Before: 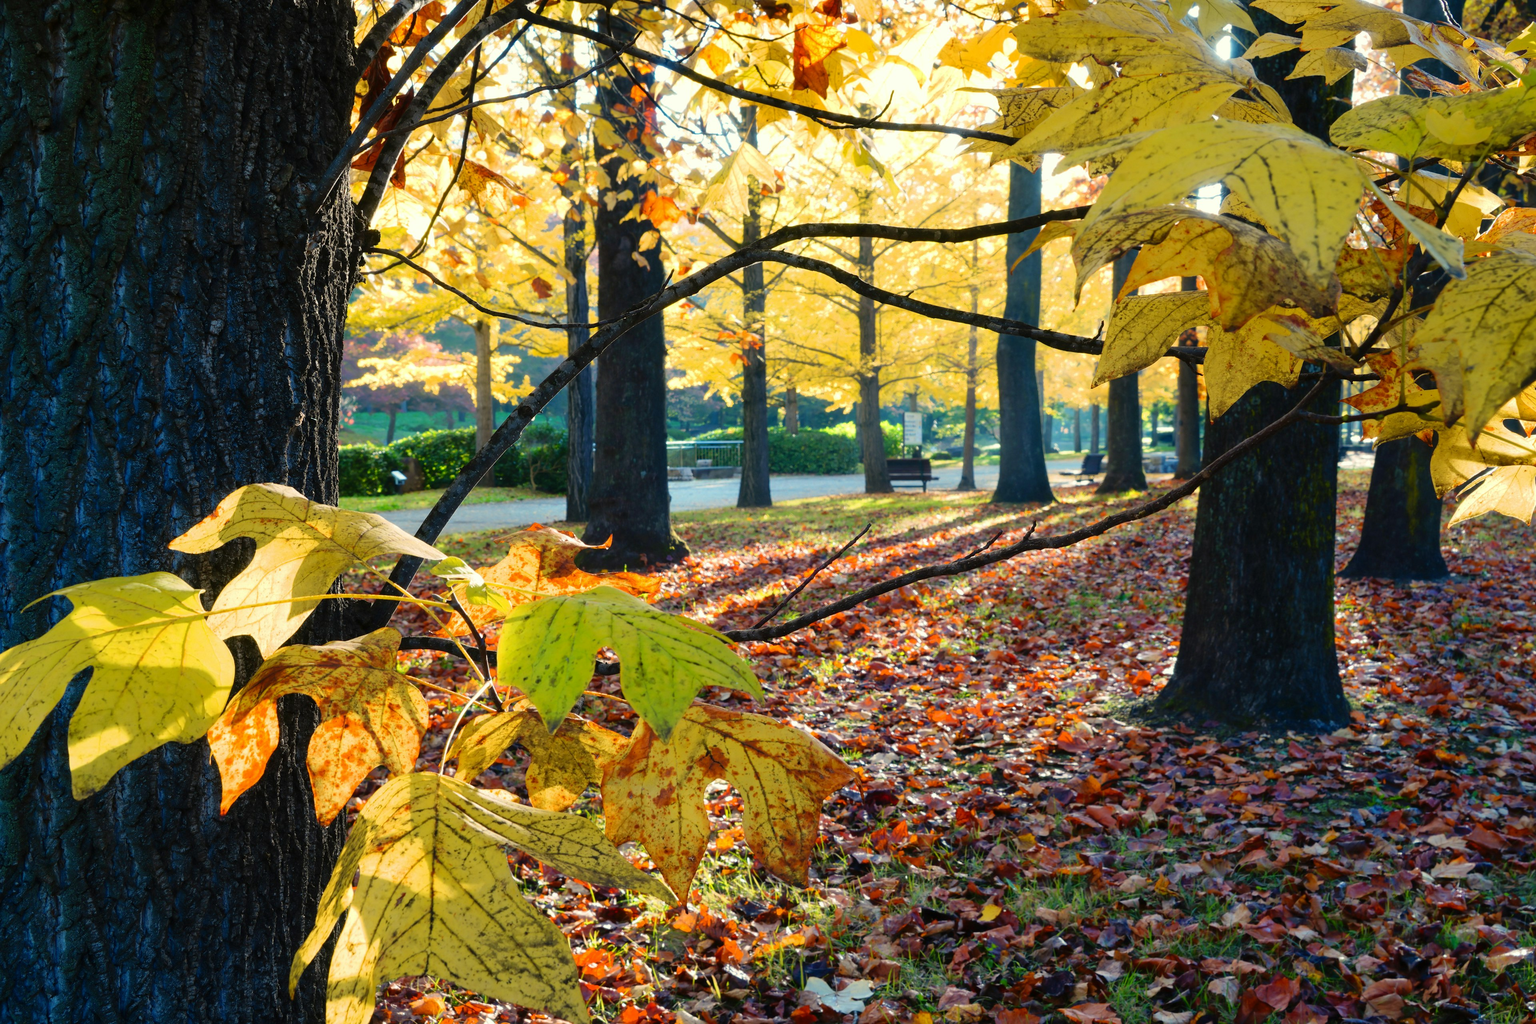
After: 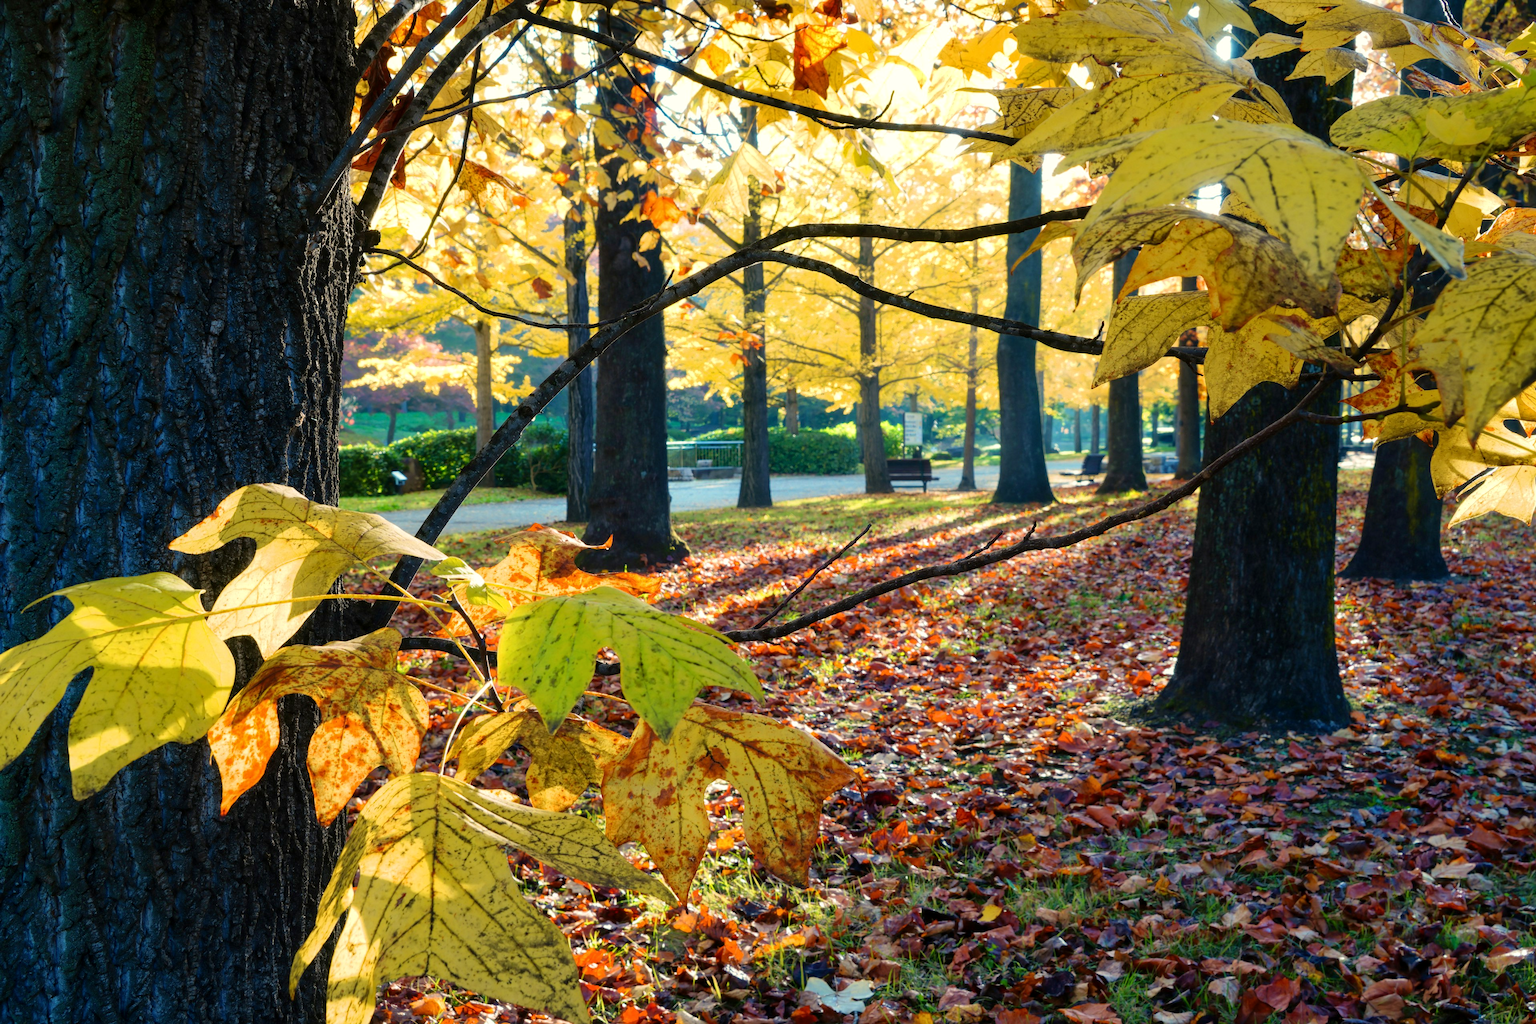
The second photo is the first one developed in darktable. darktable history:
local contrast: highlights 100%, shadows 100%, detail 120%, midtone range 0.2
velvia: strength 15%
